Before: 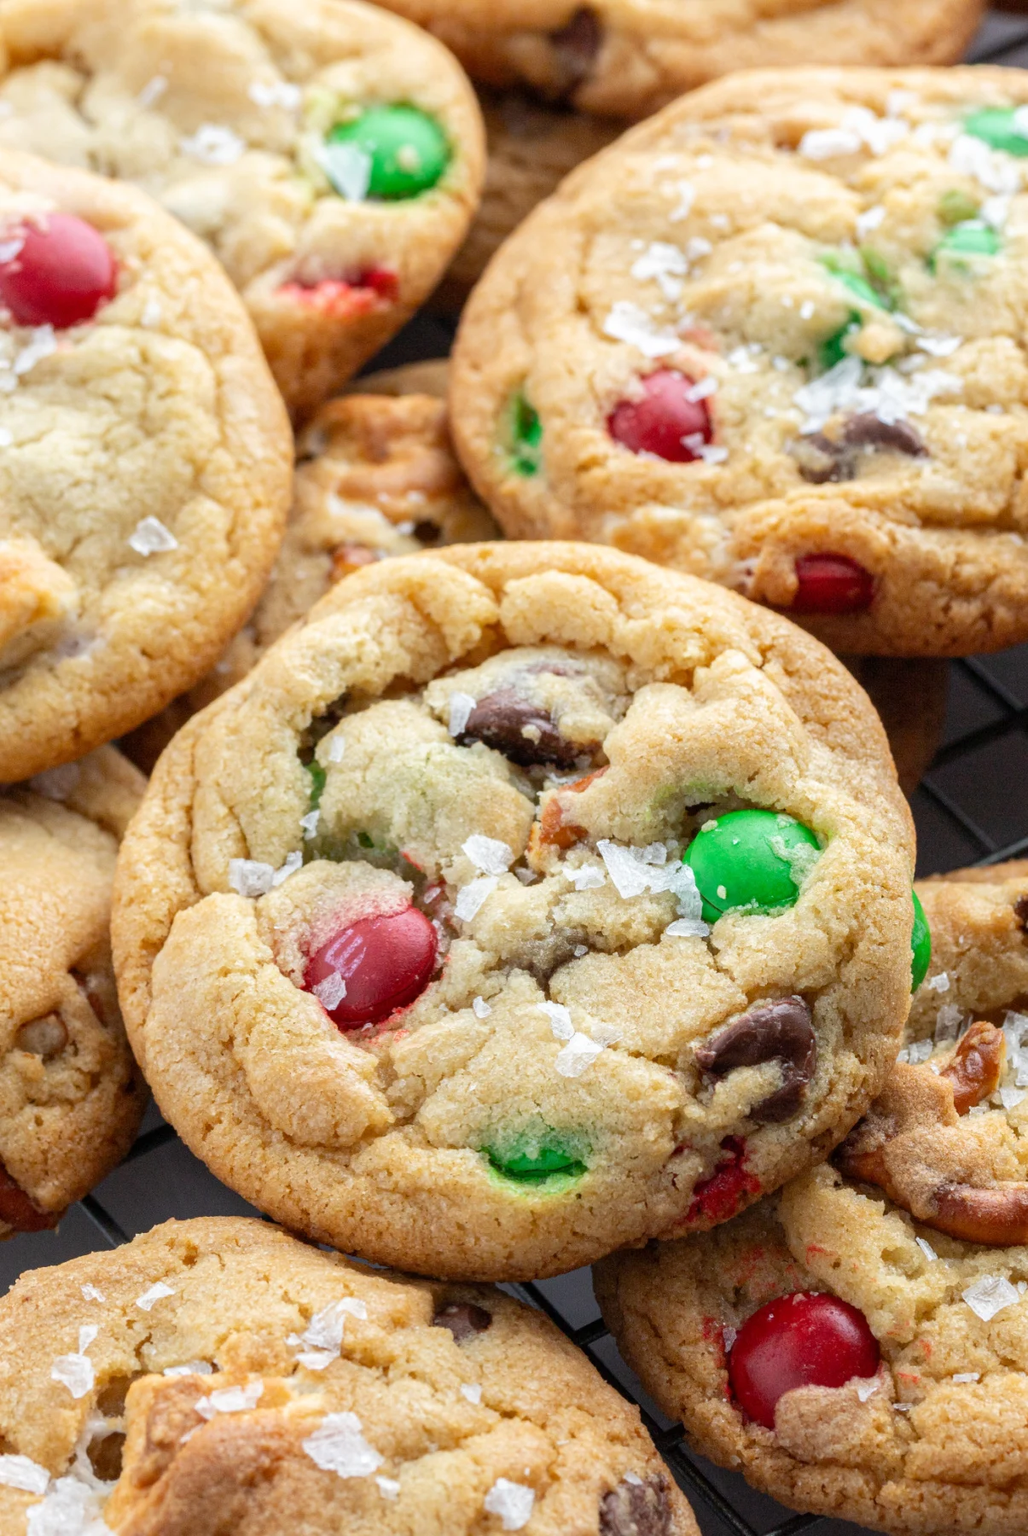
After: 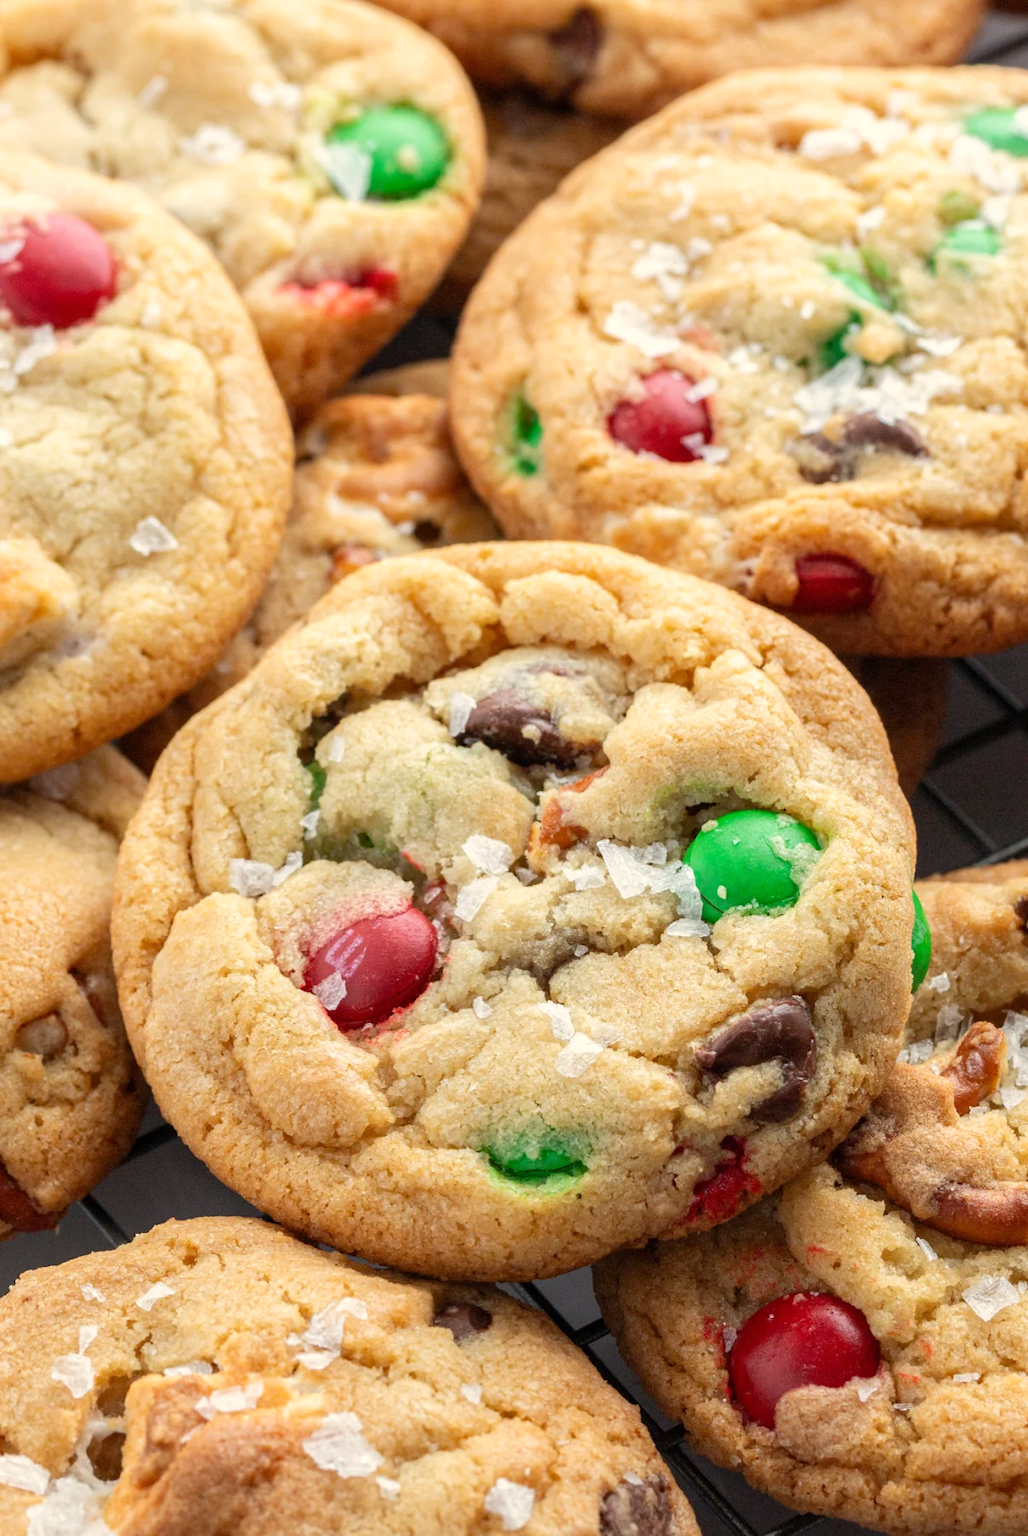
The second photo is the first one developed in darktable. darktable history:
white balance: red 1.045, blue 0.932
sharpen: radius 5.325, amount 0.312, threshold 26.433
